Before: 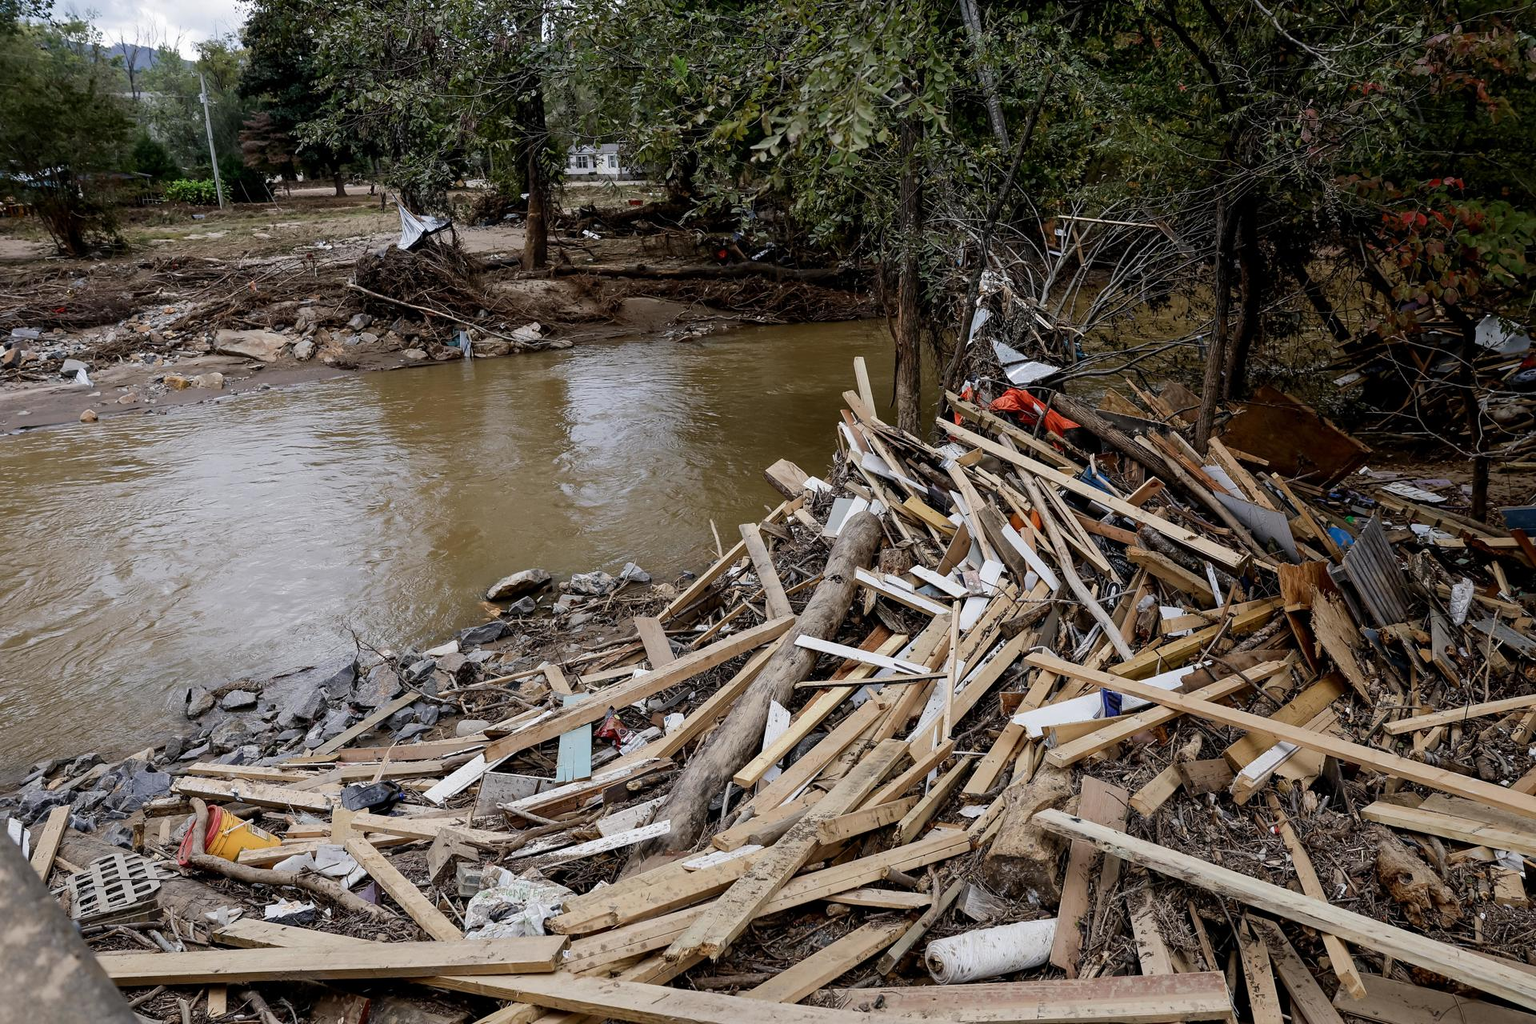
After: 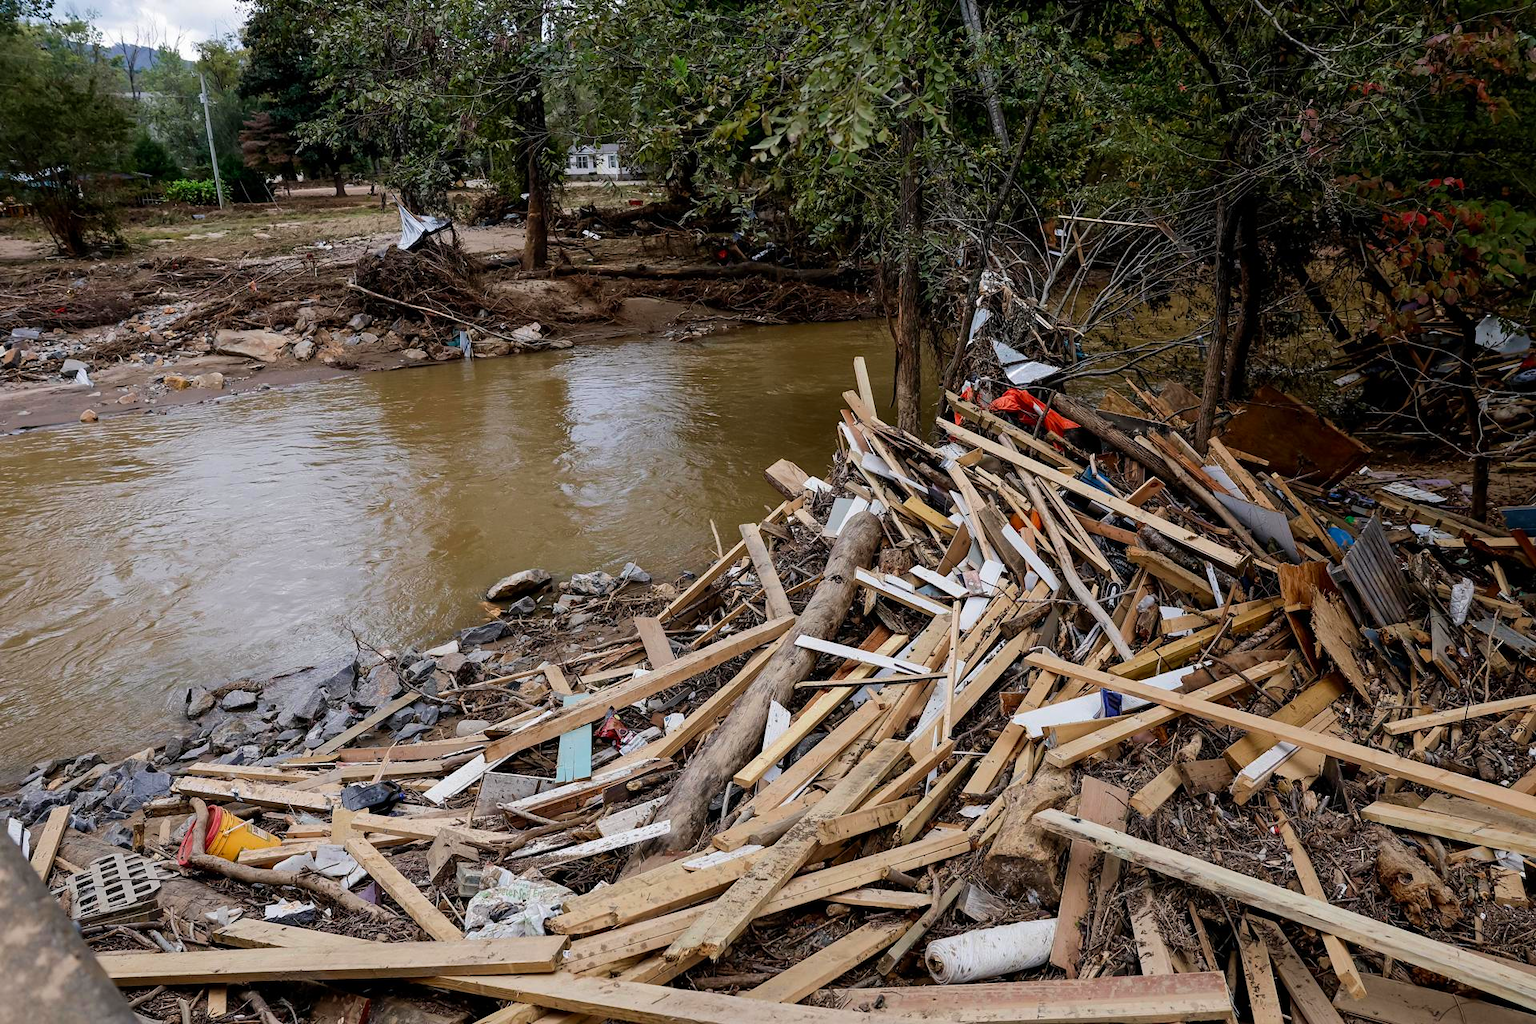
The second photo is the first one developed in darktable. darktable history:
velvia: strength 16.64%
